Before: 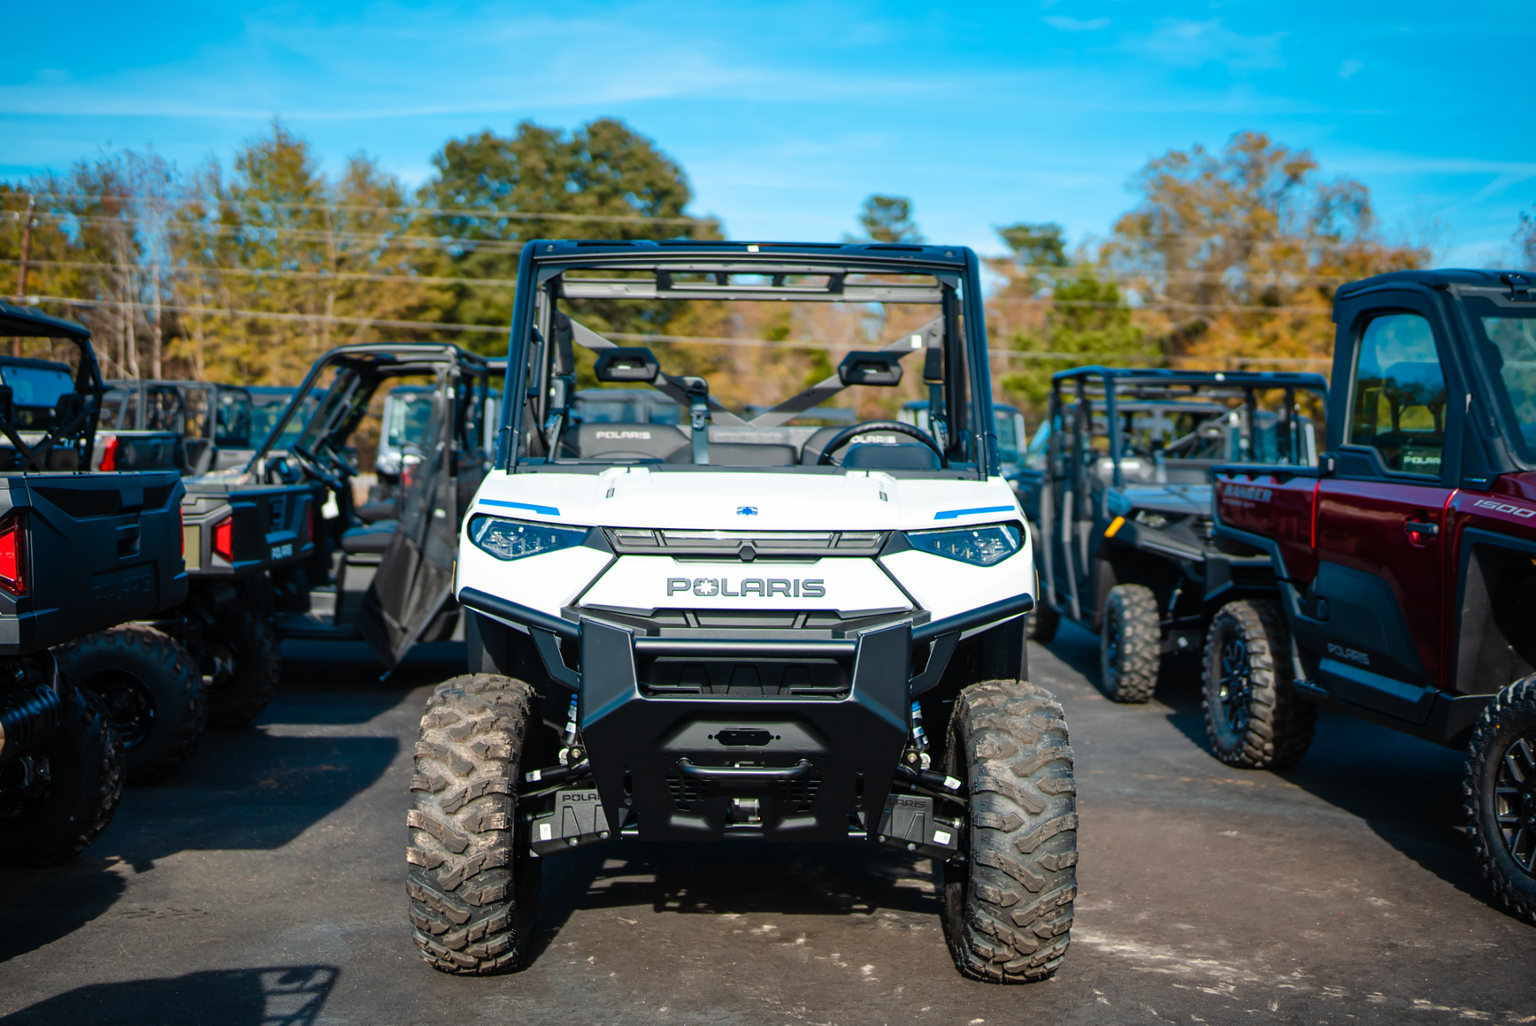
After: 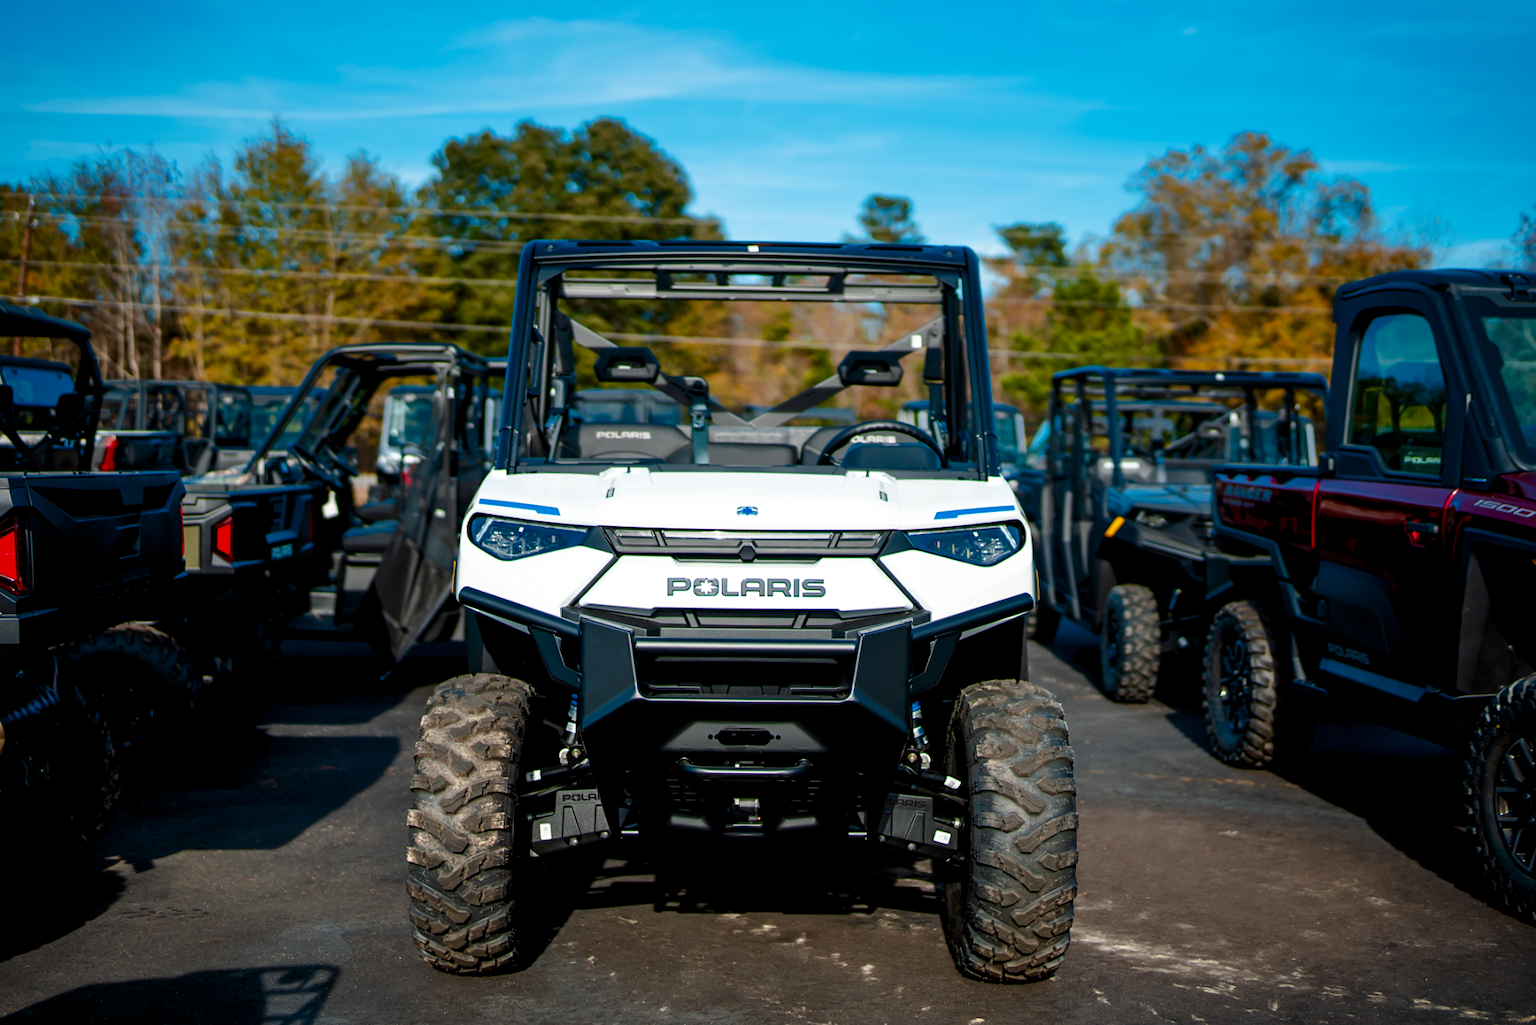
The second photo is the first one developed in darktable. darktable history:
contrast brightness saturation: brightness -0.216, saturation 0.085
levels: levels [0.016, 0.5, 0.996]
